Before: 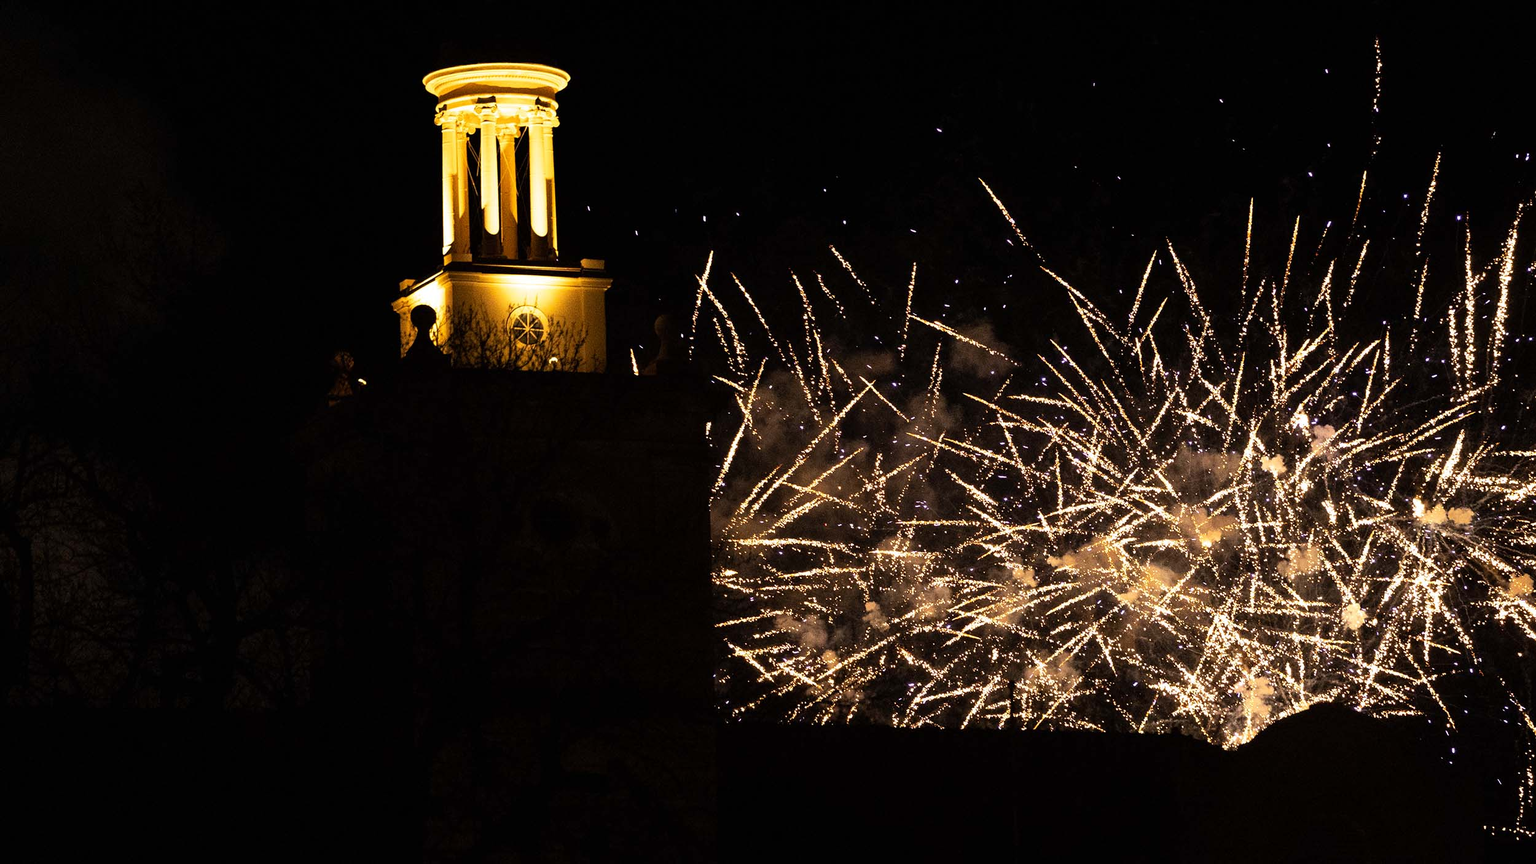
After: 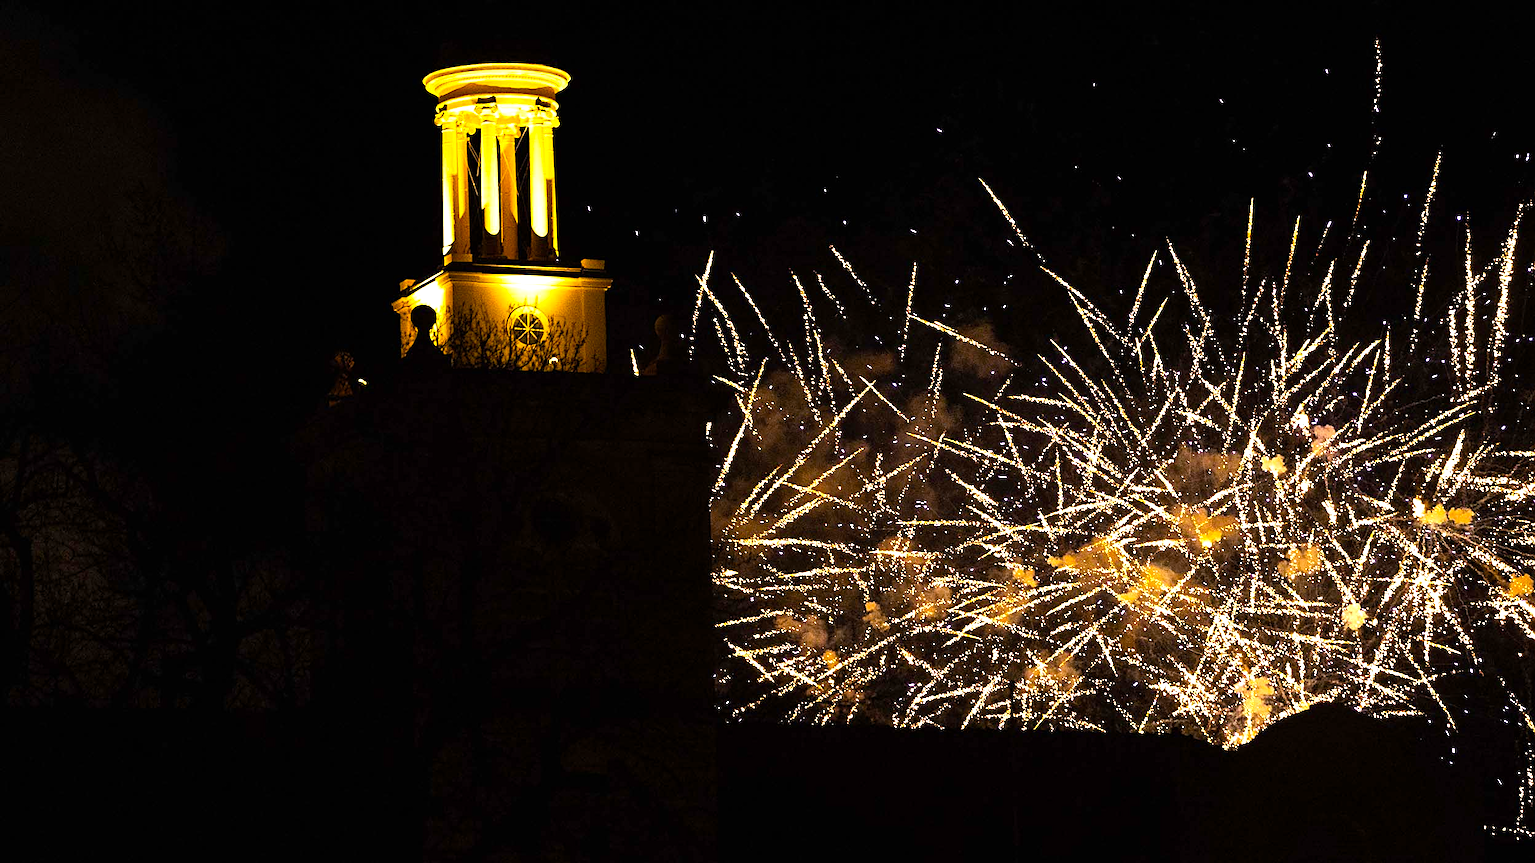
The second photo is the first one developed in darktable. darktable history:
sharpen: on, module defaults
color balance rgb: perceptual saturation grading › global saturation 36%, perceptual brilliance grading › global brilliance 10%, global vibrance 20%
